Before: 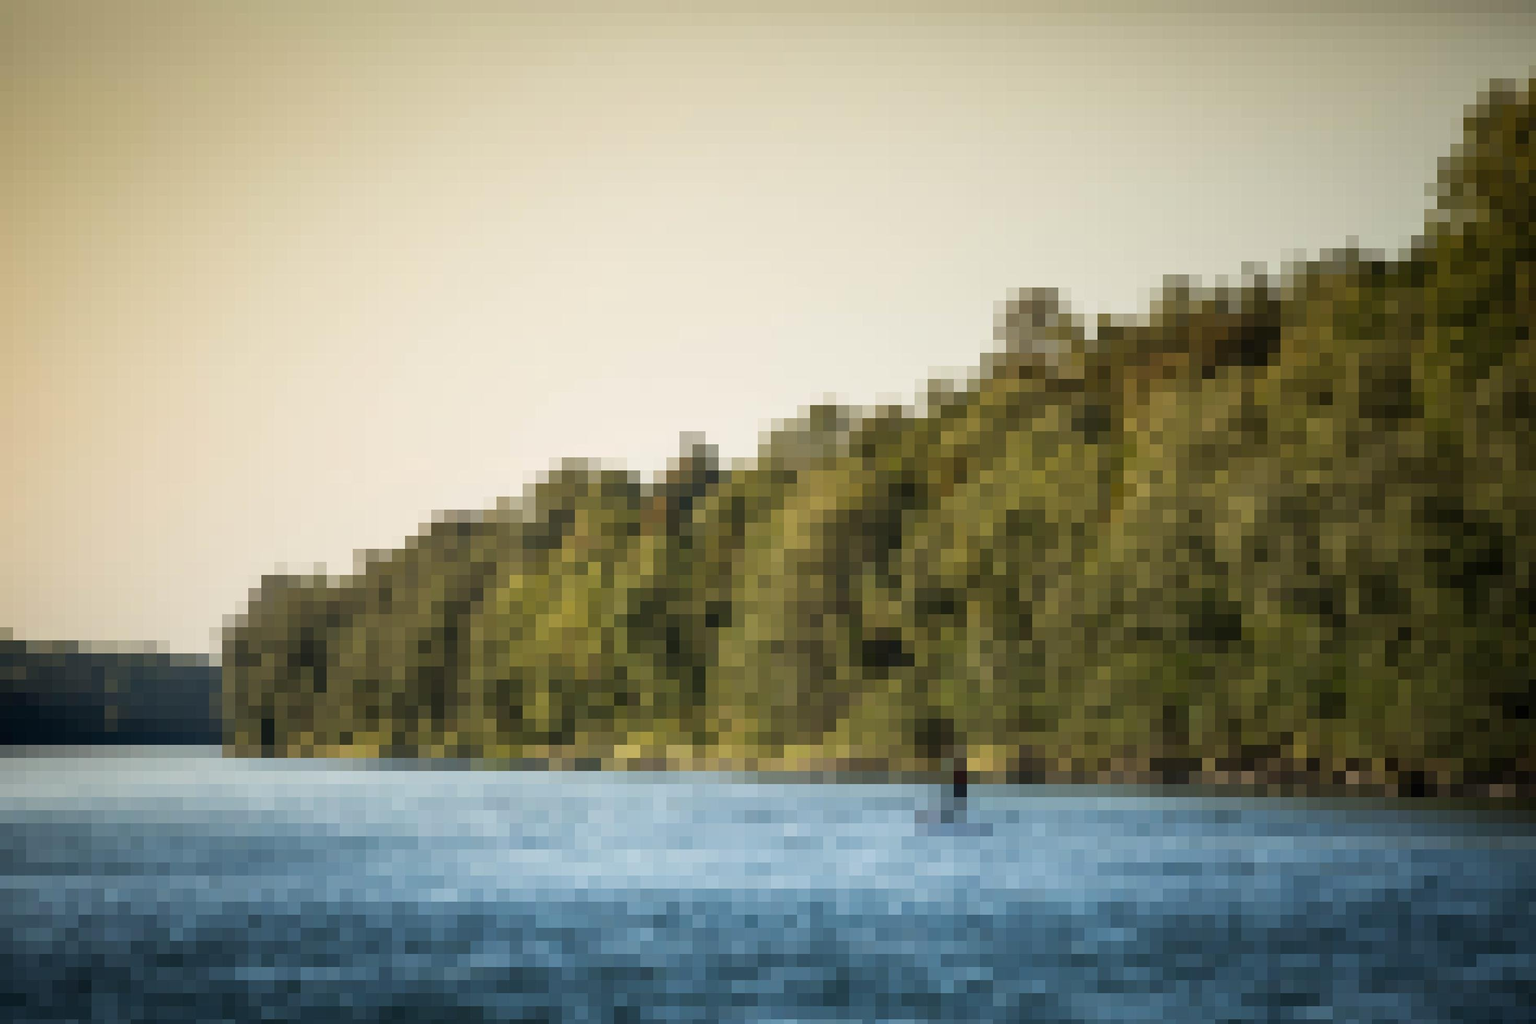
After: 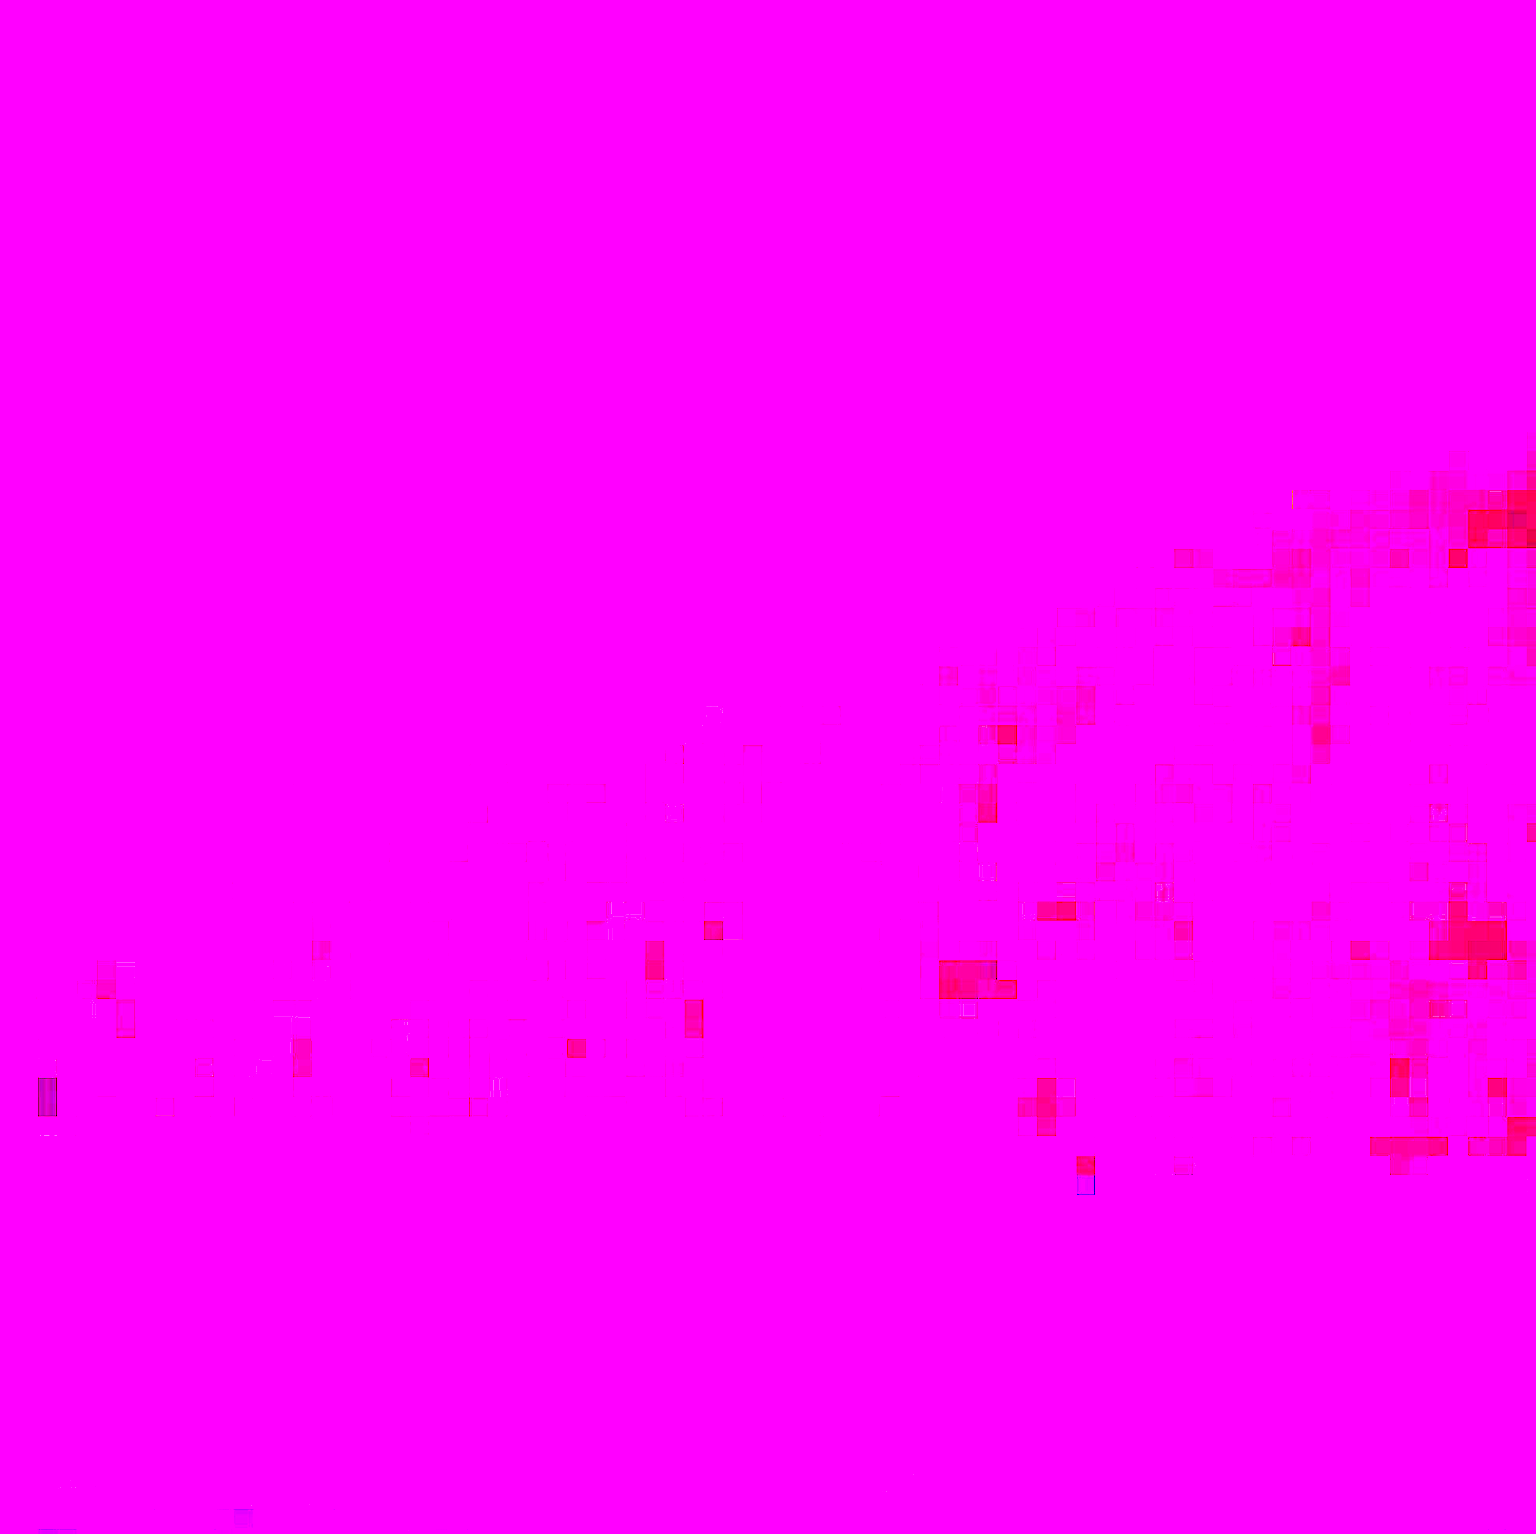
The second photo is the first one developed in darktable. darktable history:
white balance: red 8, blue 8
exposure: black level correction 0, exposure 0.5 EV, compensate highlight preservation false
color correction: highlights a* -7.33, highlights b* 1.26, shadows a* -3.55, saturation 1.4
crop and rotate: left 15.446%, right 17.836%
shadows and highlights: shadows 10, white point adjustment 1, highlights -40
color contrast: blue-yellow contrast 0.62
contrast brightness saturation: contrast -0.02, brightness -0.01, saturation 0.03
local contrast: mode bilateral grid, contrast 20, coarseness 50, detail 171%, midtone range 0.2
